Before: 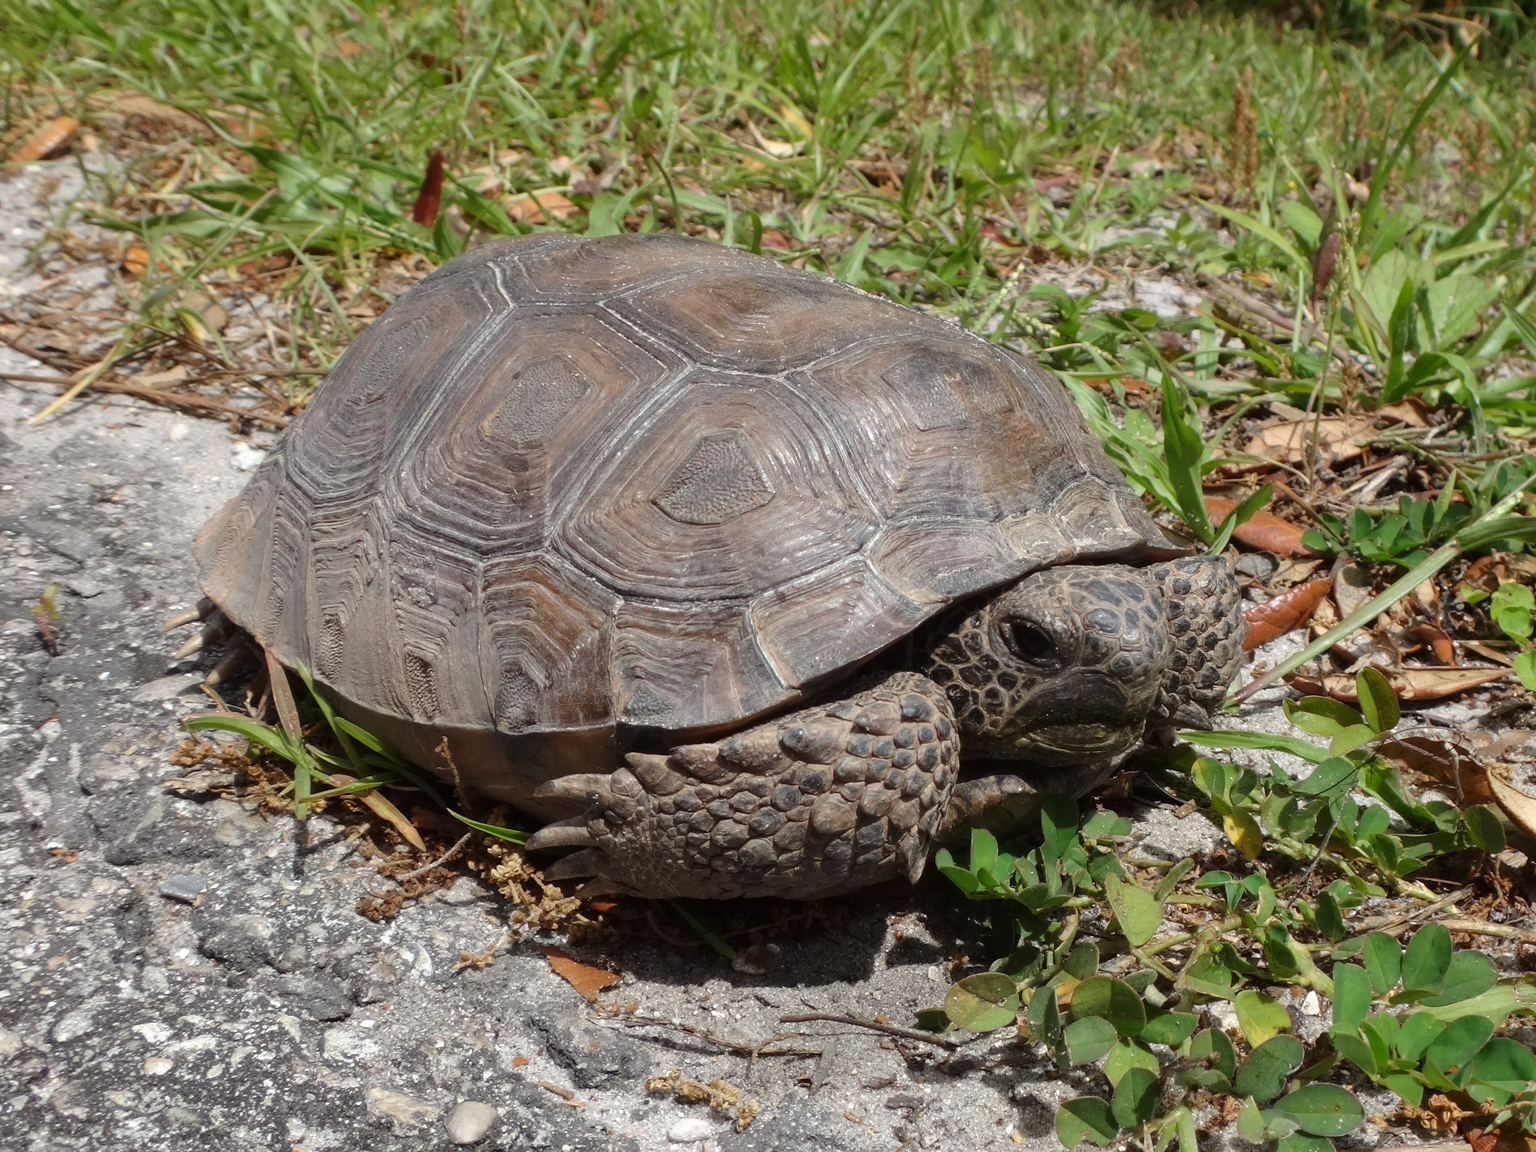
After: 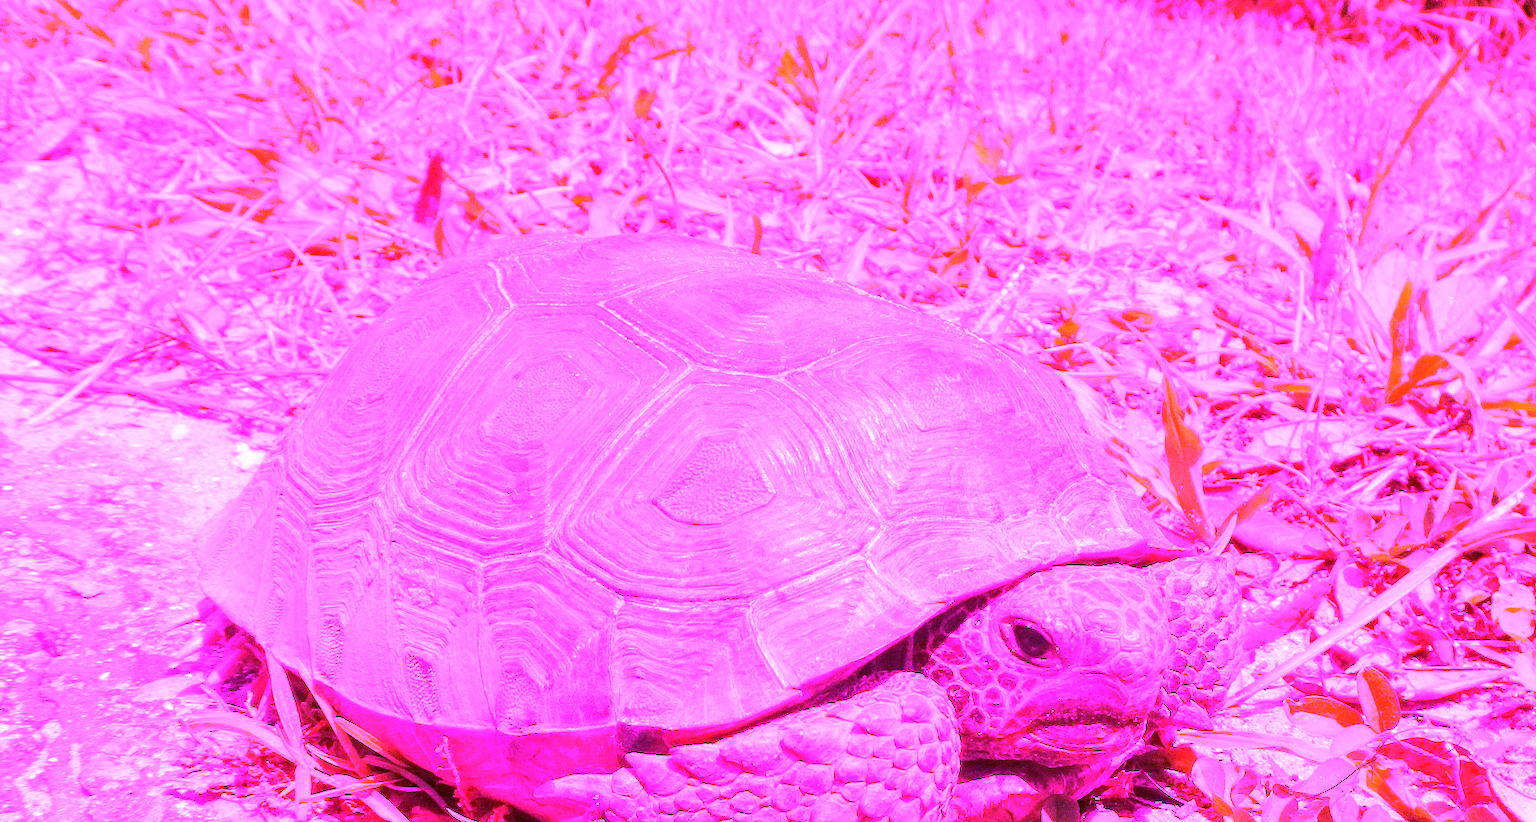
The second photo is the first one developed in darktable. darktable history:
white balance: red 8, blue 8
crop: bottom 28.576%
